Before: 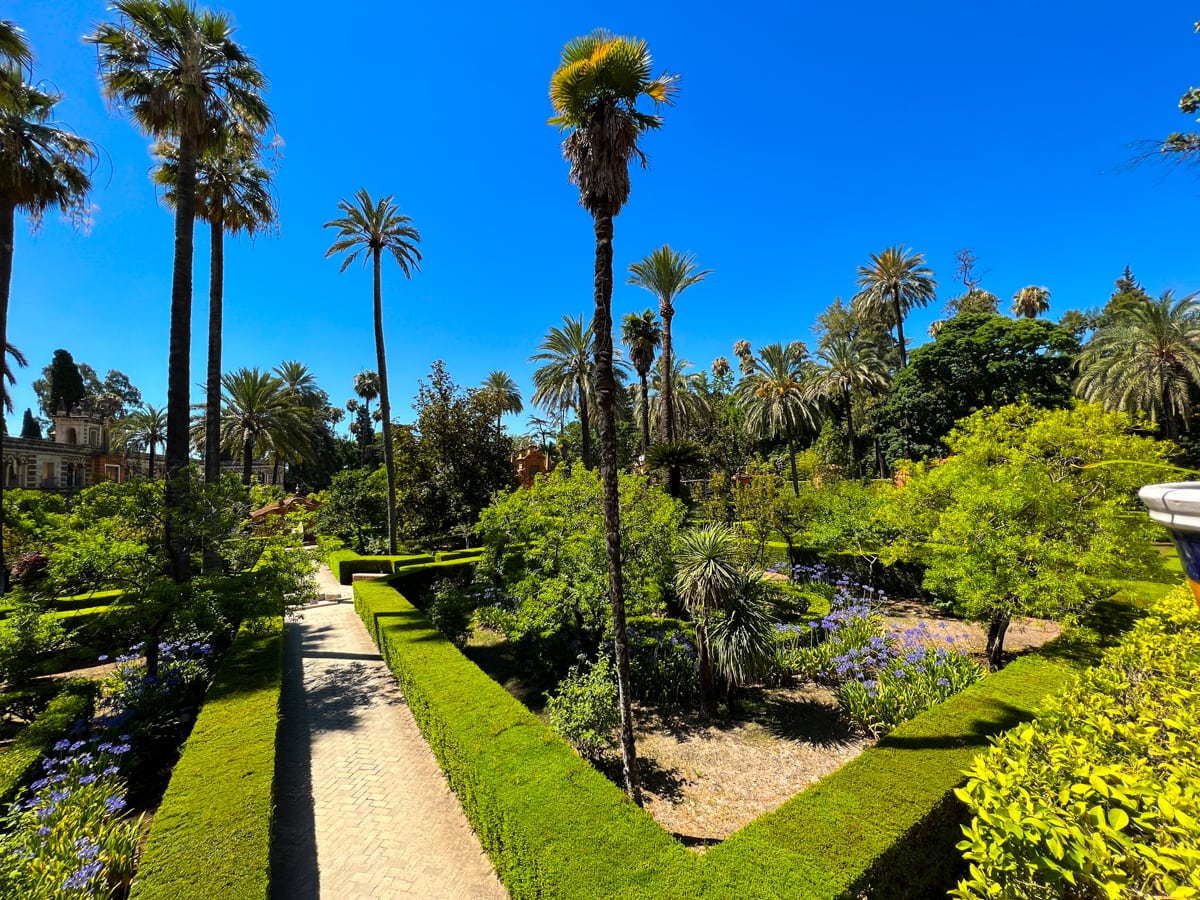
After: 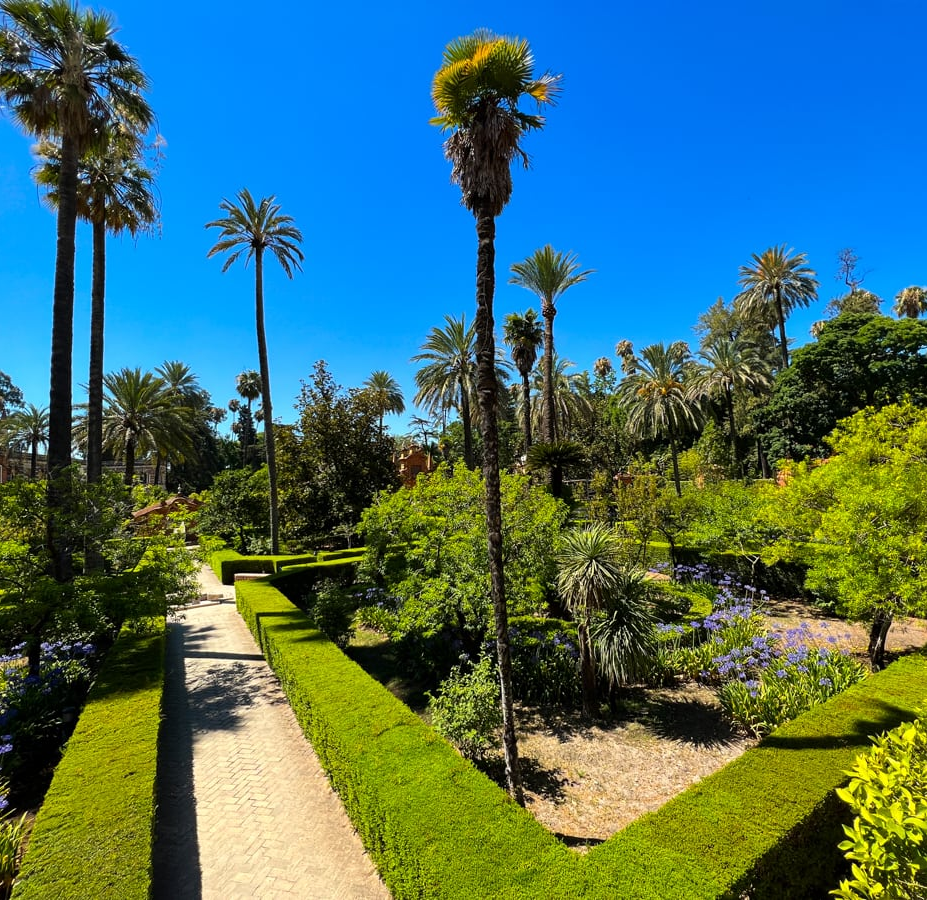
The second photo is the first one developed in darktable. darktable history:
crop: left 9.882%, right 12.808%
